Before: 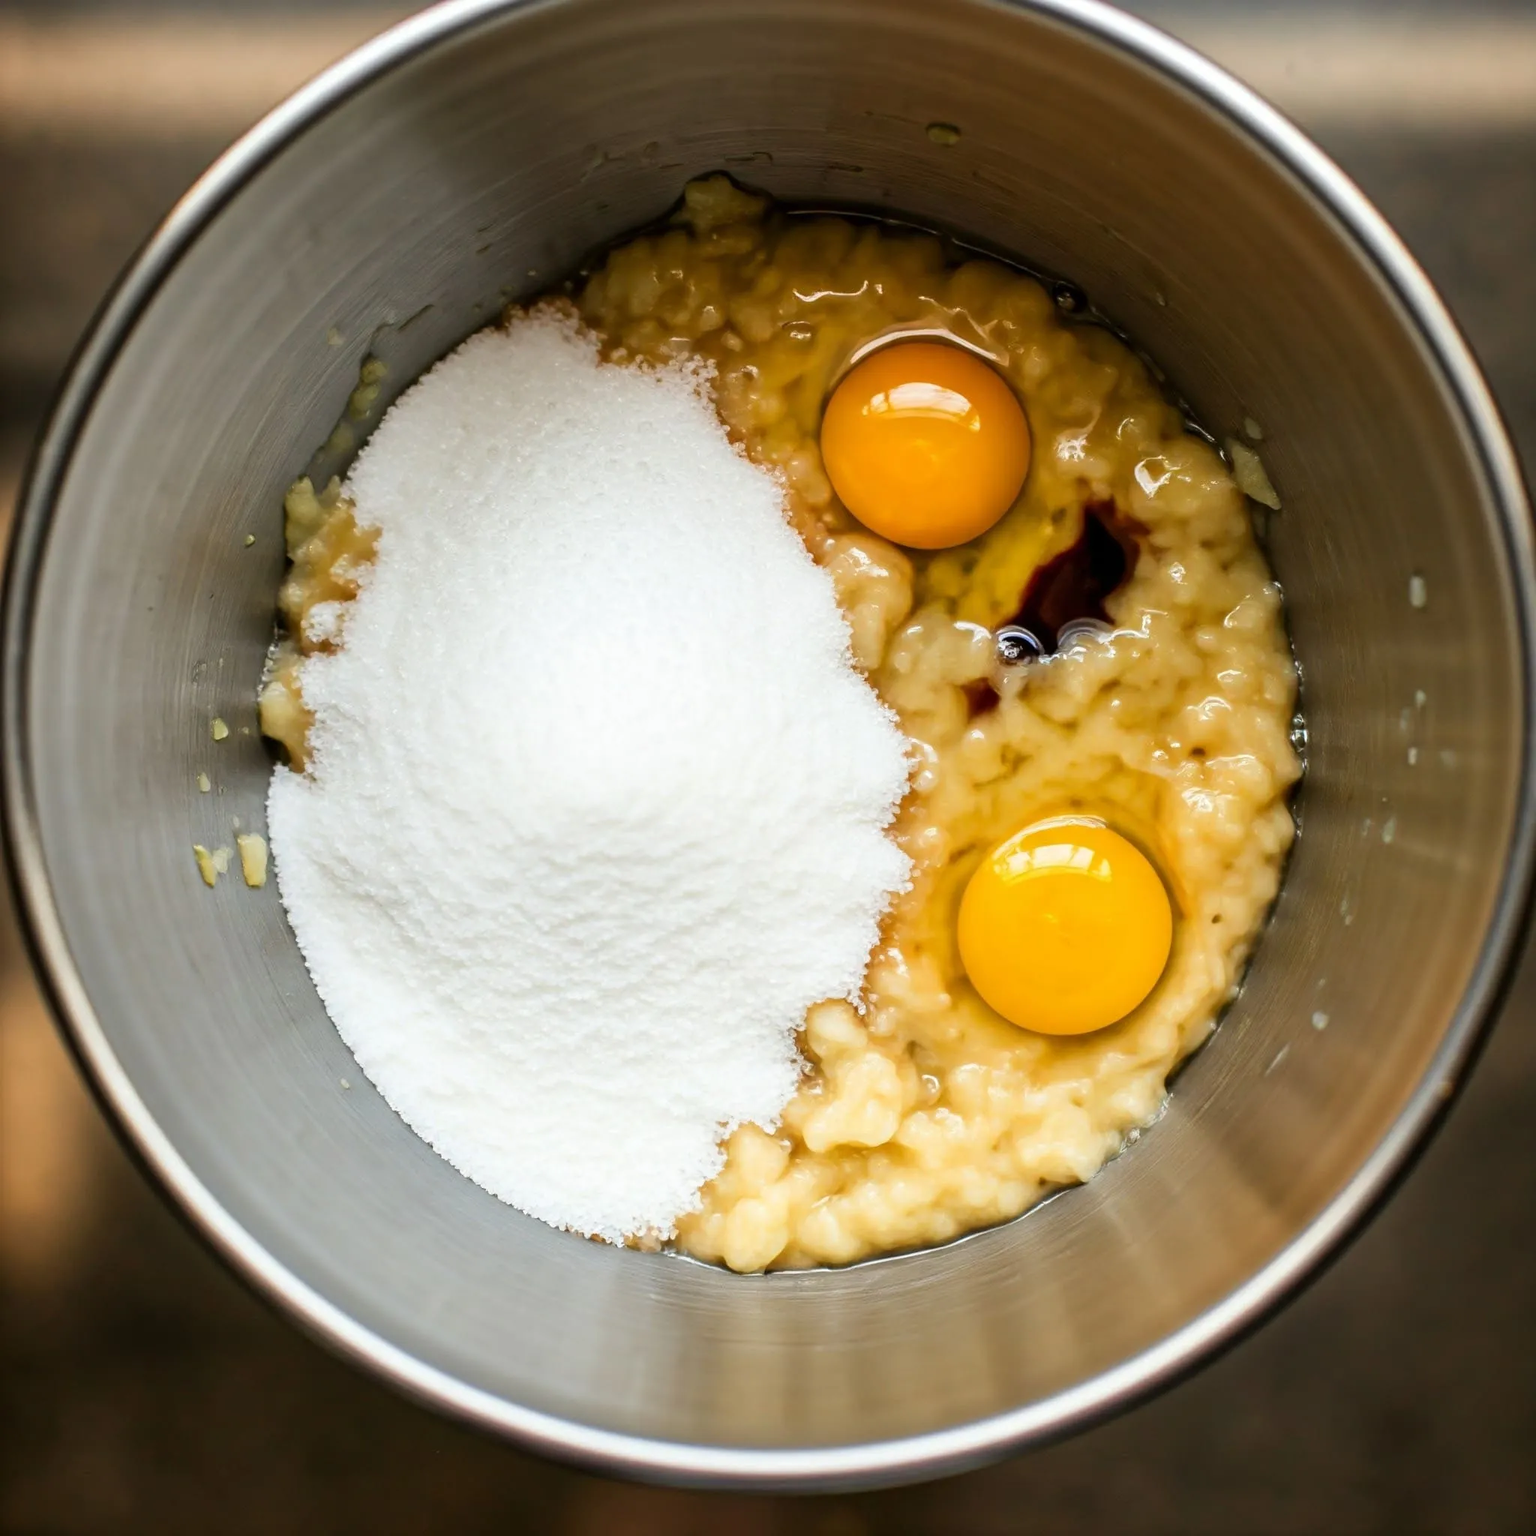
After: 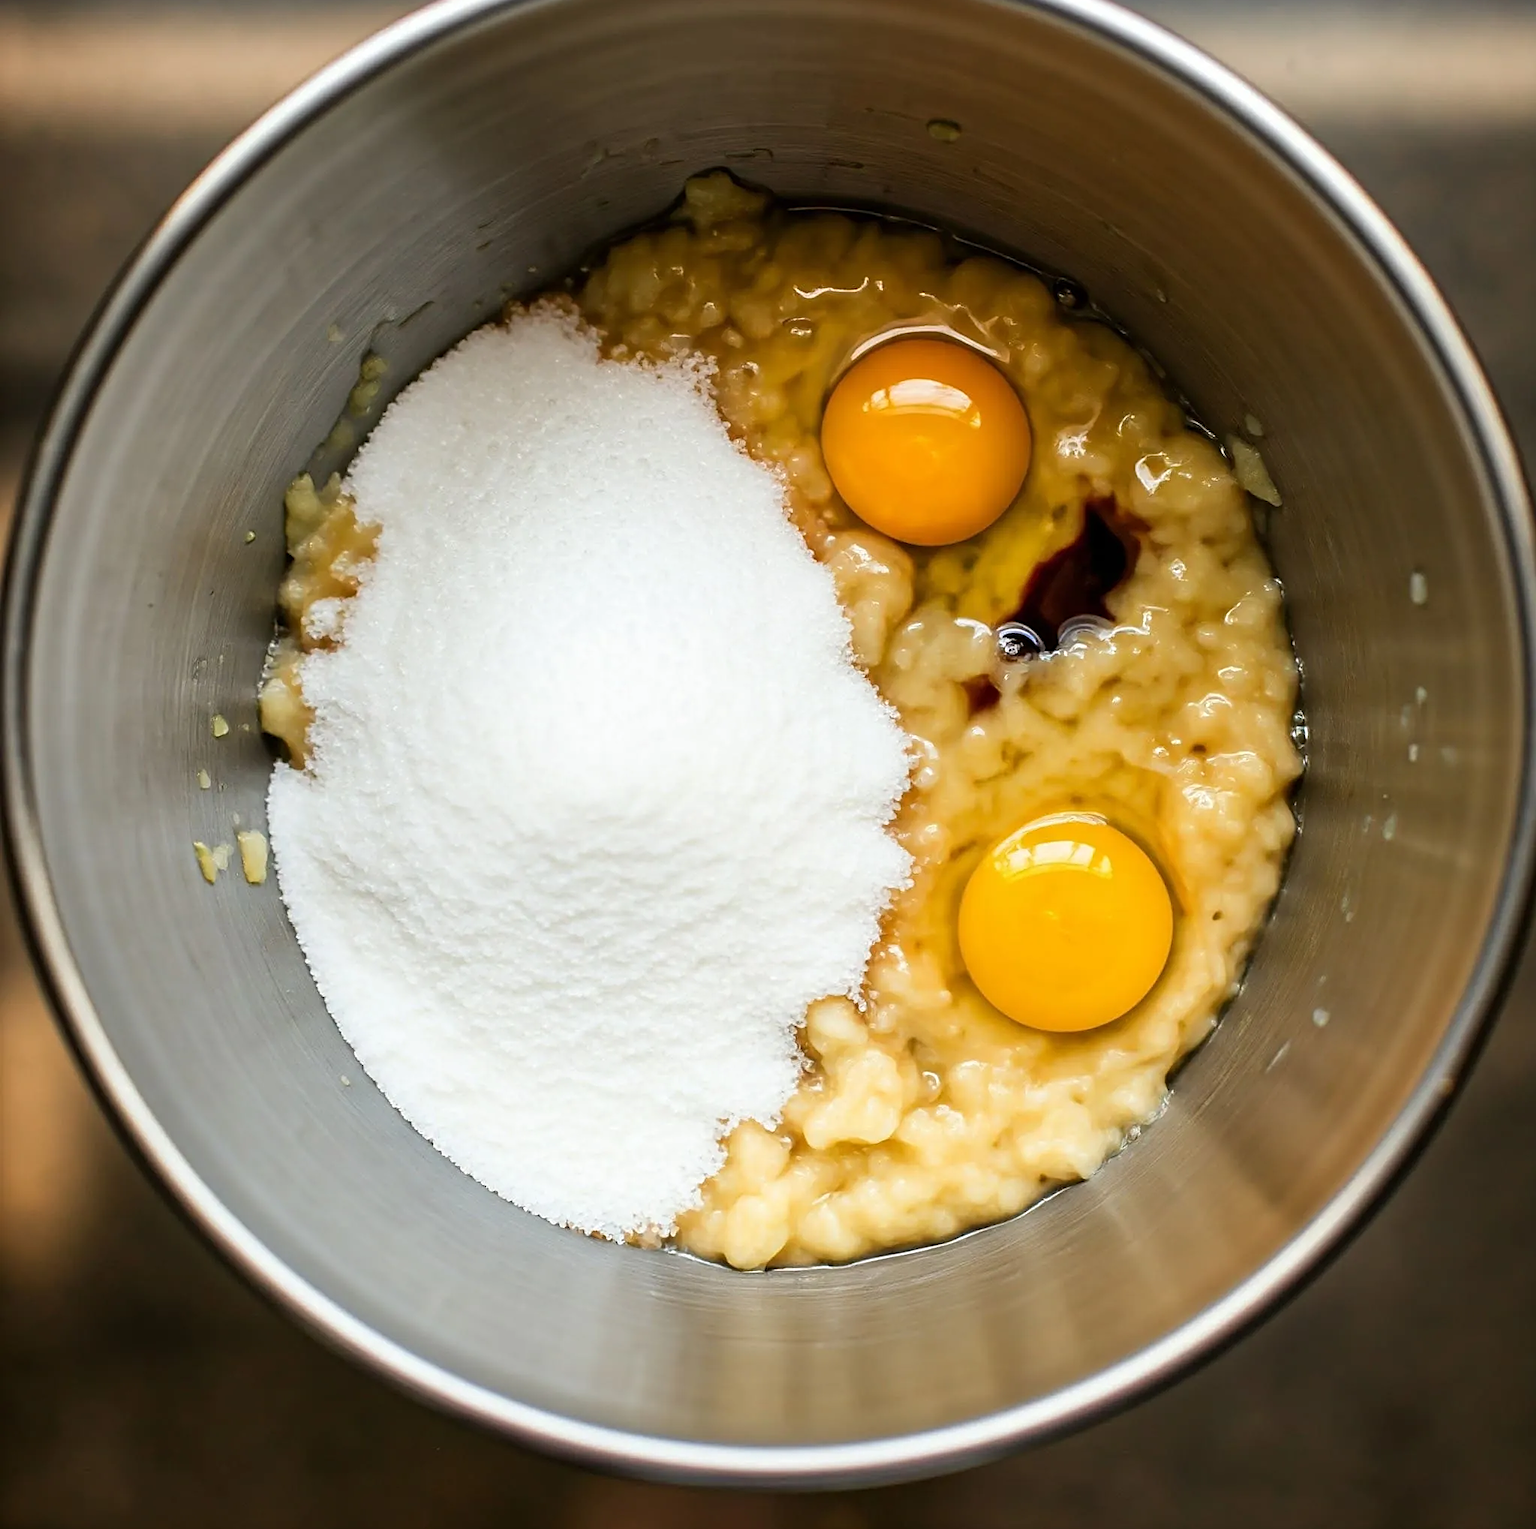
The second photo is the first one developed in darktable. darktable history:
sharpen: on, module defaults
crop: top 0.249%, bottom 0.177%
